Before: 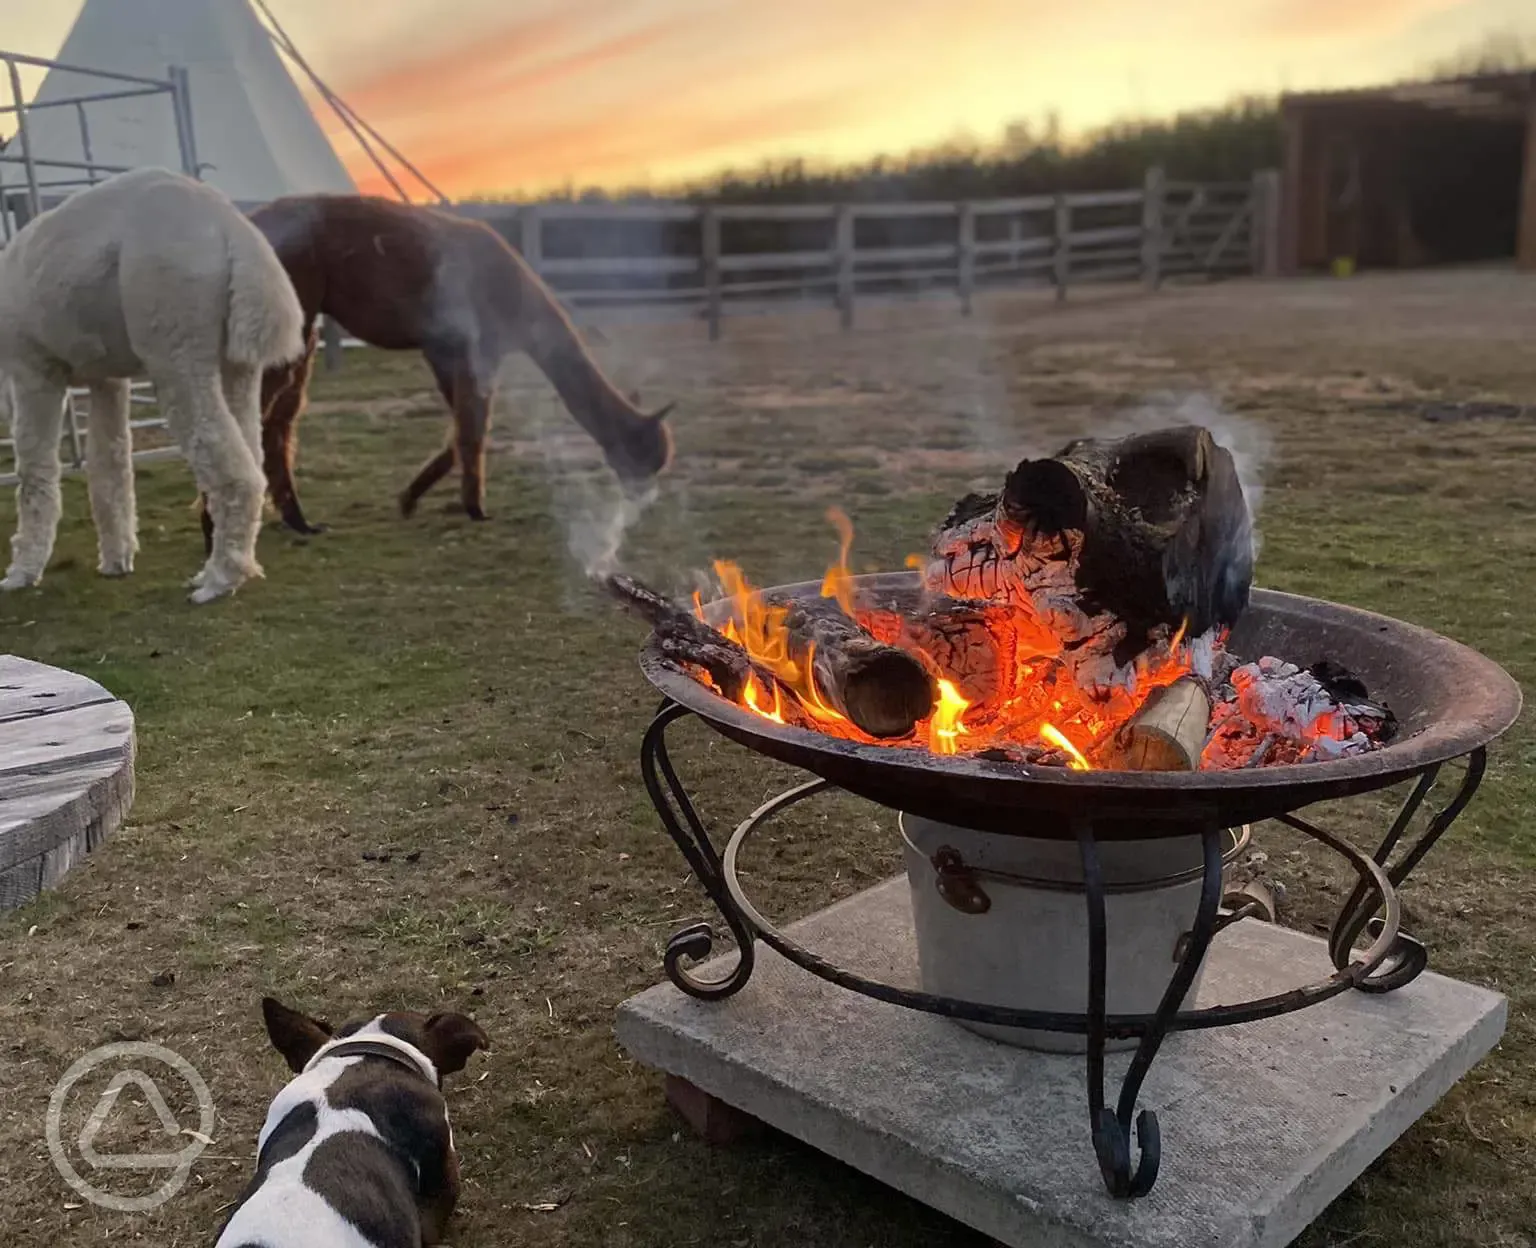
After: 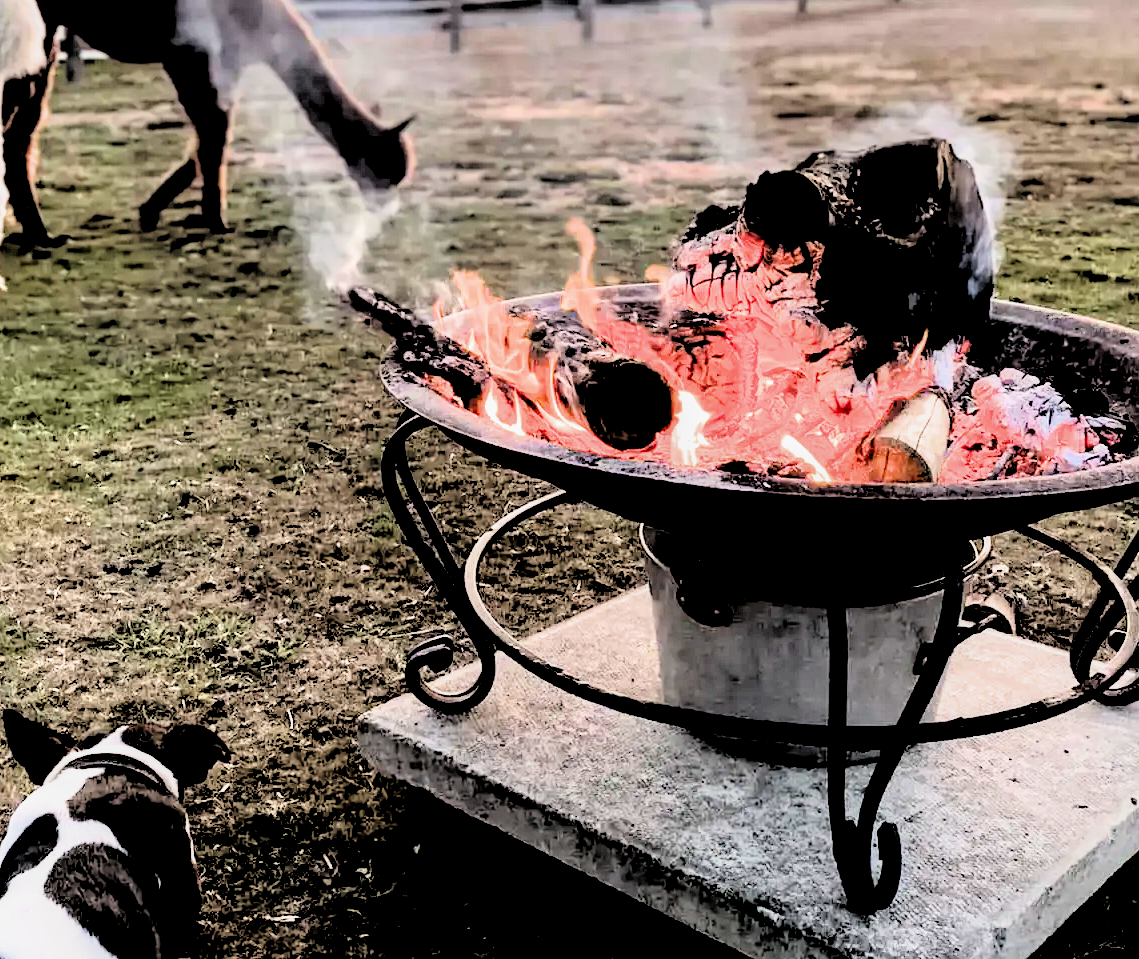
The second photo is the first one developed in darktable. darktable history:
filmic rgb: black relative exposure -1.11 EV, white relative exposure 2.08 EV, hardness 1.57, contrast 2.25, color science v6 (2022)
crop: left 16.878%, top 23.13%, right 8.951%
tone equalizer: -7 EV 0.143 EV, -6 EV 0.609 EV, -5 EV 1.19 EV, -4 EV 1.34 EV, -3 EV 1.12 EV, -2 EV 0.6 EV, -1 EV 0.152 EV, edges refinement/feathering 500, mask exposure compensation -1.57 EV, preserve details no
local contrast: highlights 63%, shadows 108%, detail 106%, midtone range 0.53
